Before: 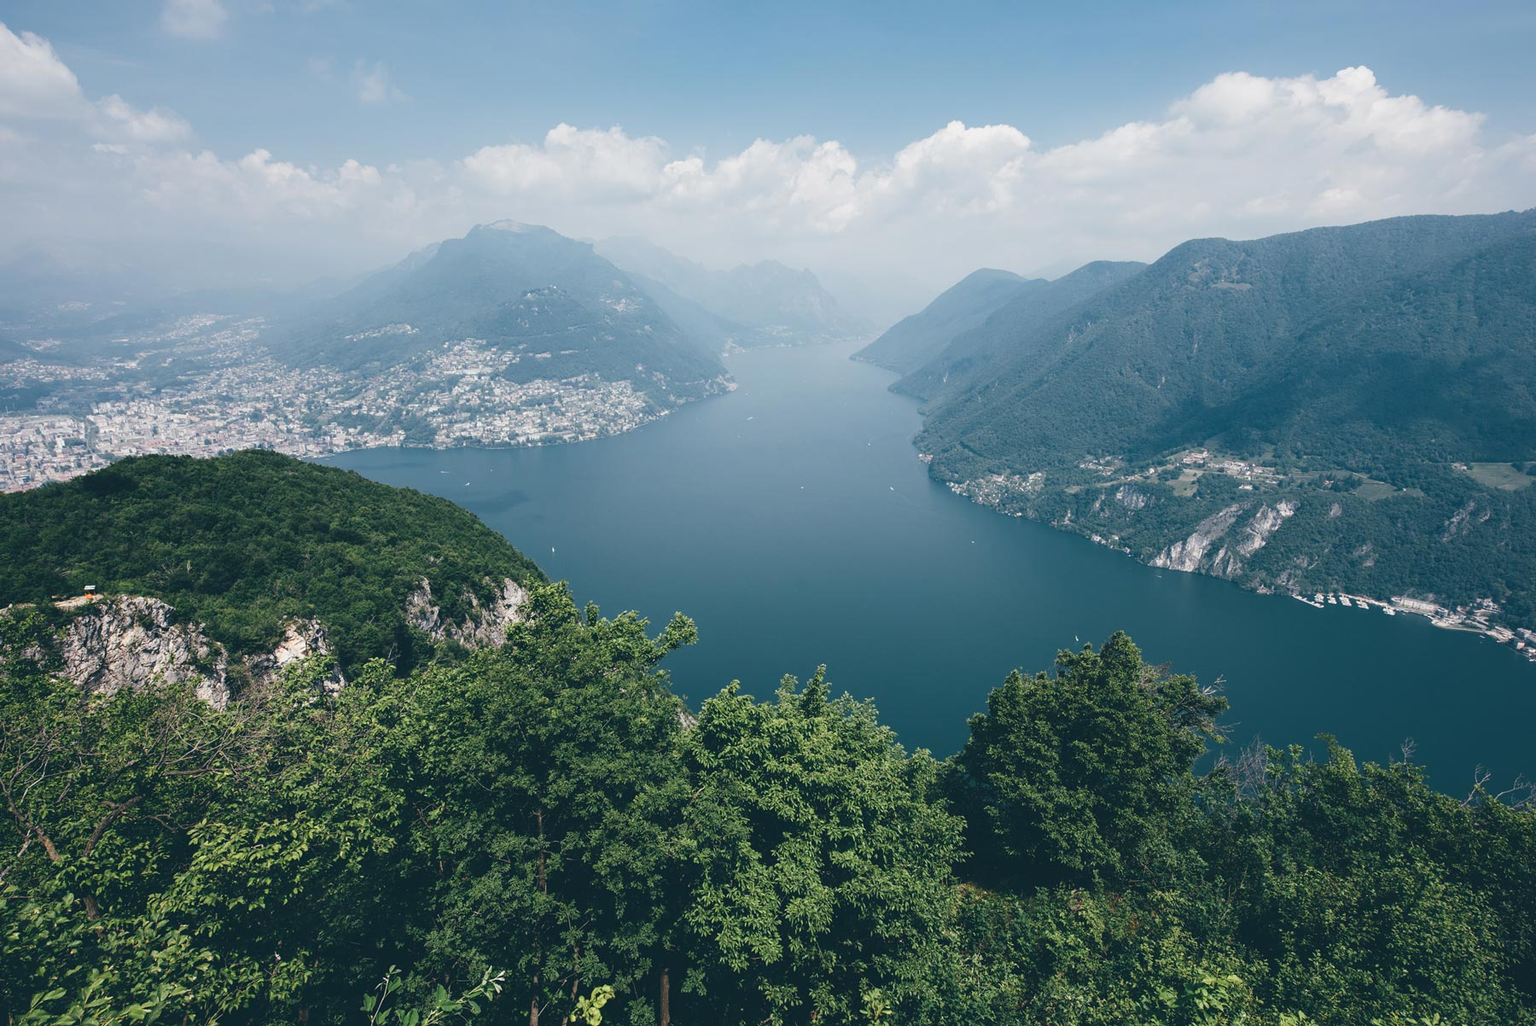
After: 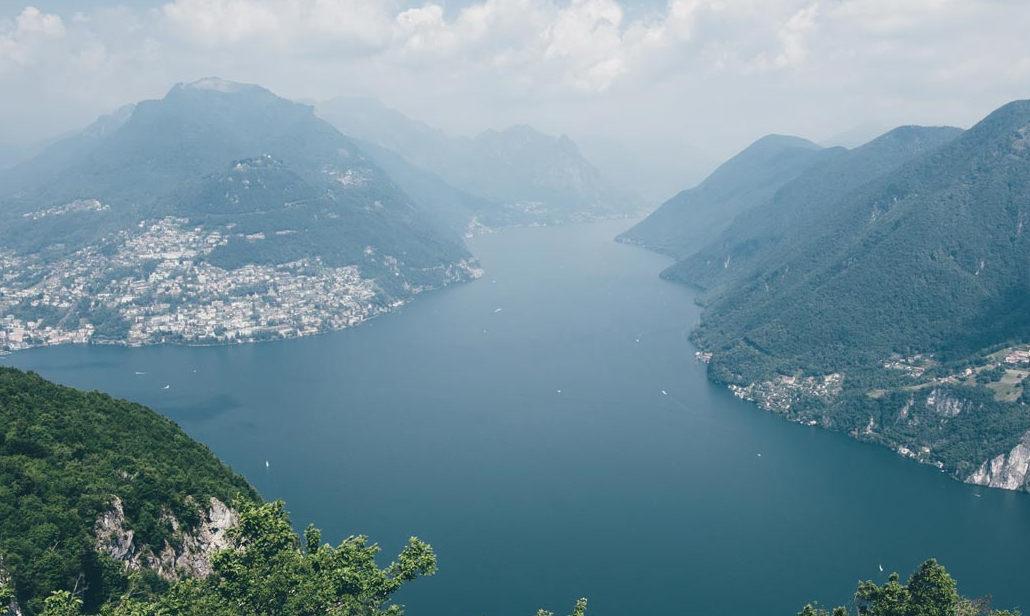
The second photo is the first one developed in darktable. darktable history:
crop: left 21.201%, top 15.006%, right 21.551%, bottom 33.714%
